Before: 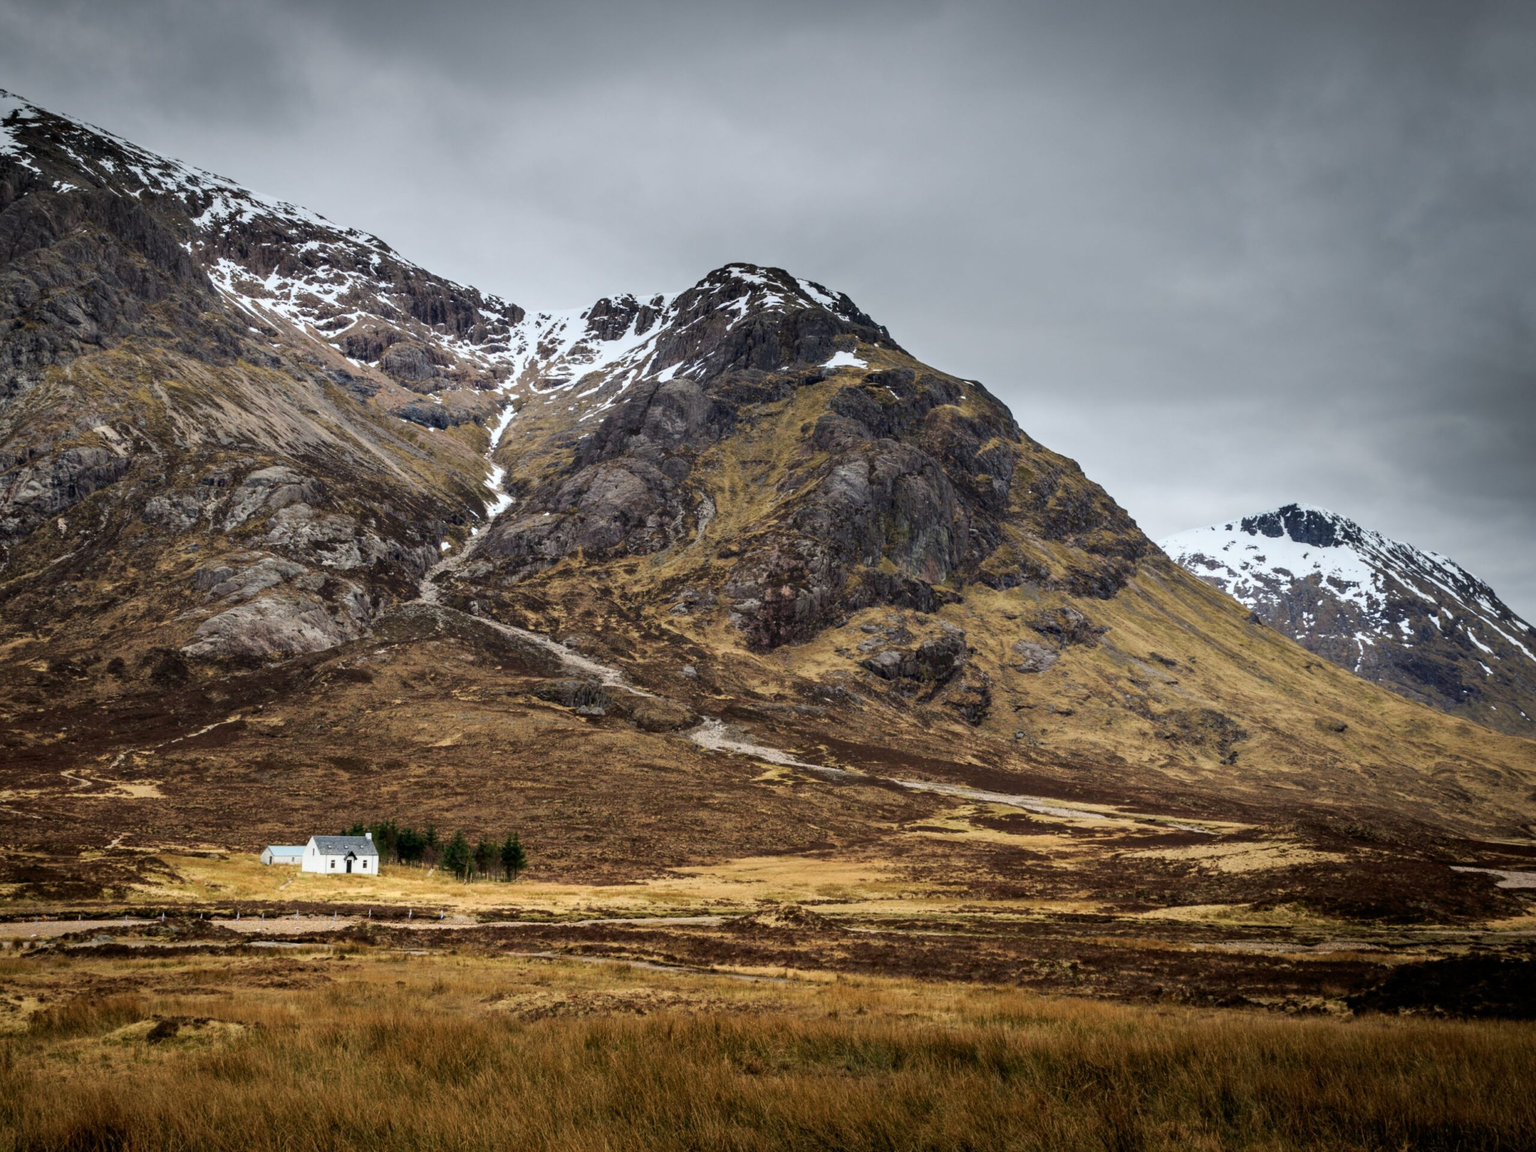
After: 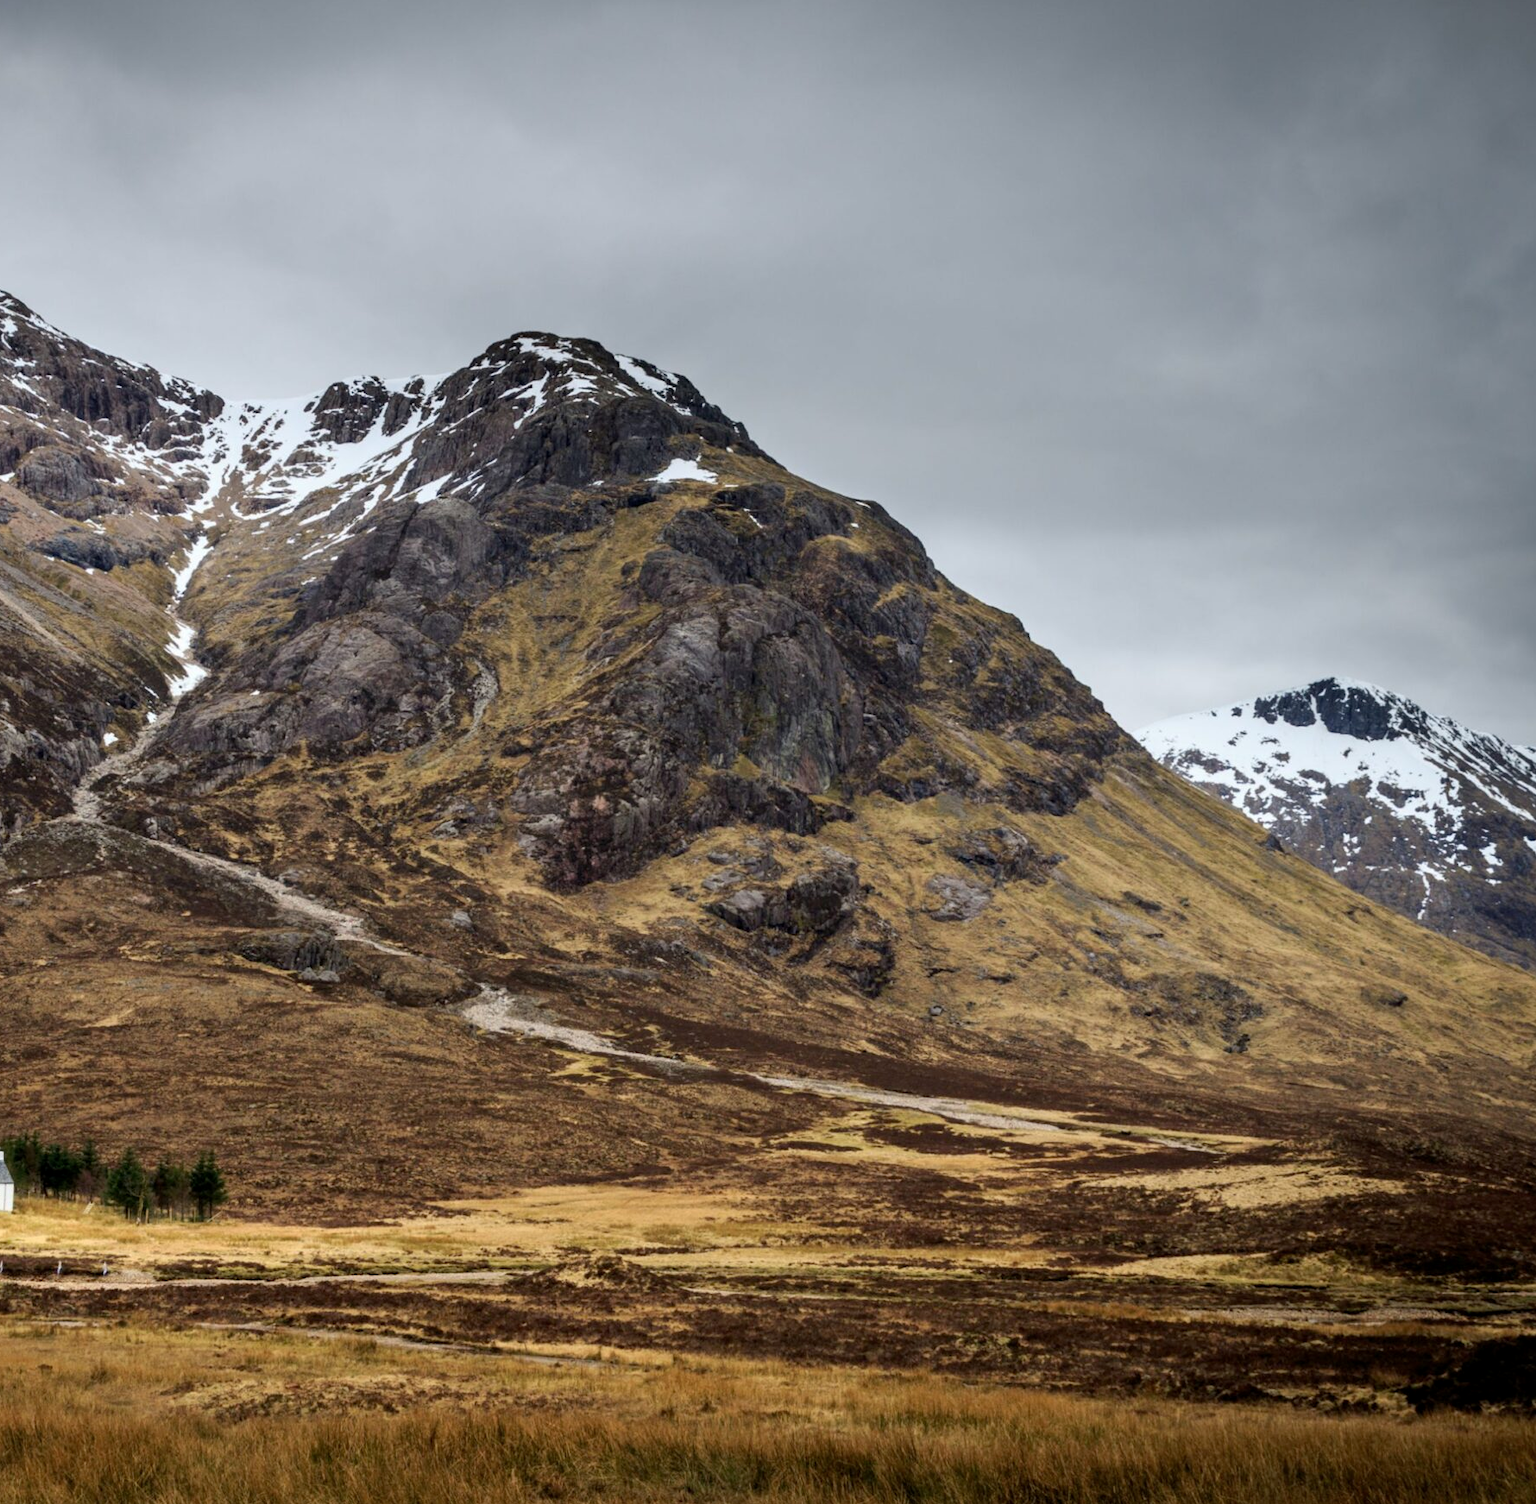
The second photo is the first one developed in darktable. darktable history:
crop and rotate: left 24.034%, top 2.838%, right 6.406%, bottom 6.299%
exposure: black level correction 0.001, compensate highlight preservation false
